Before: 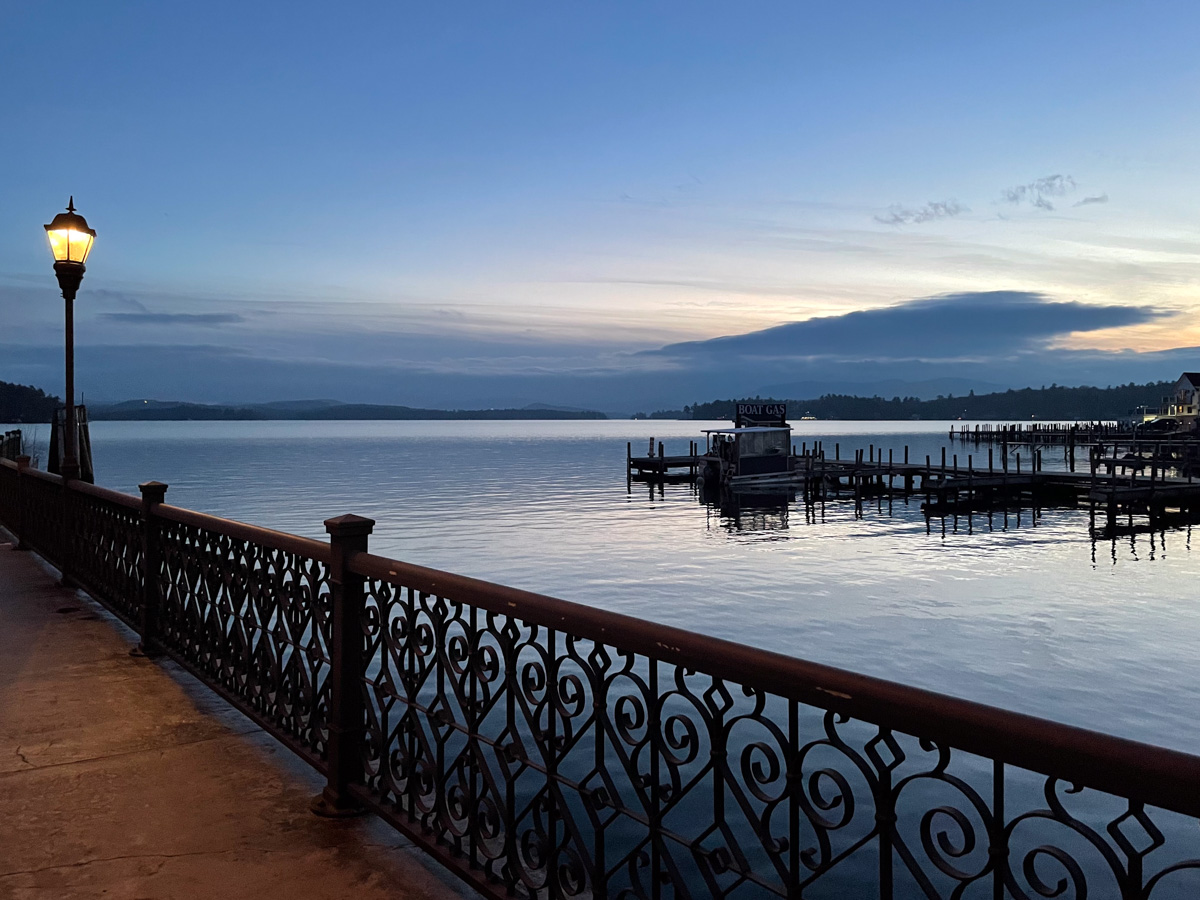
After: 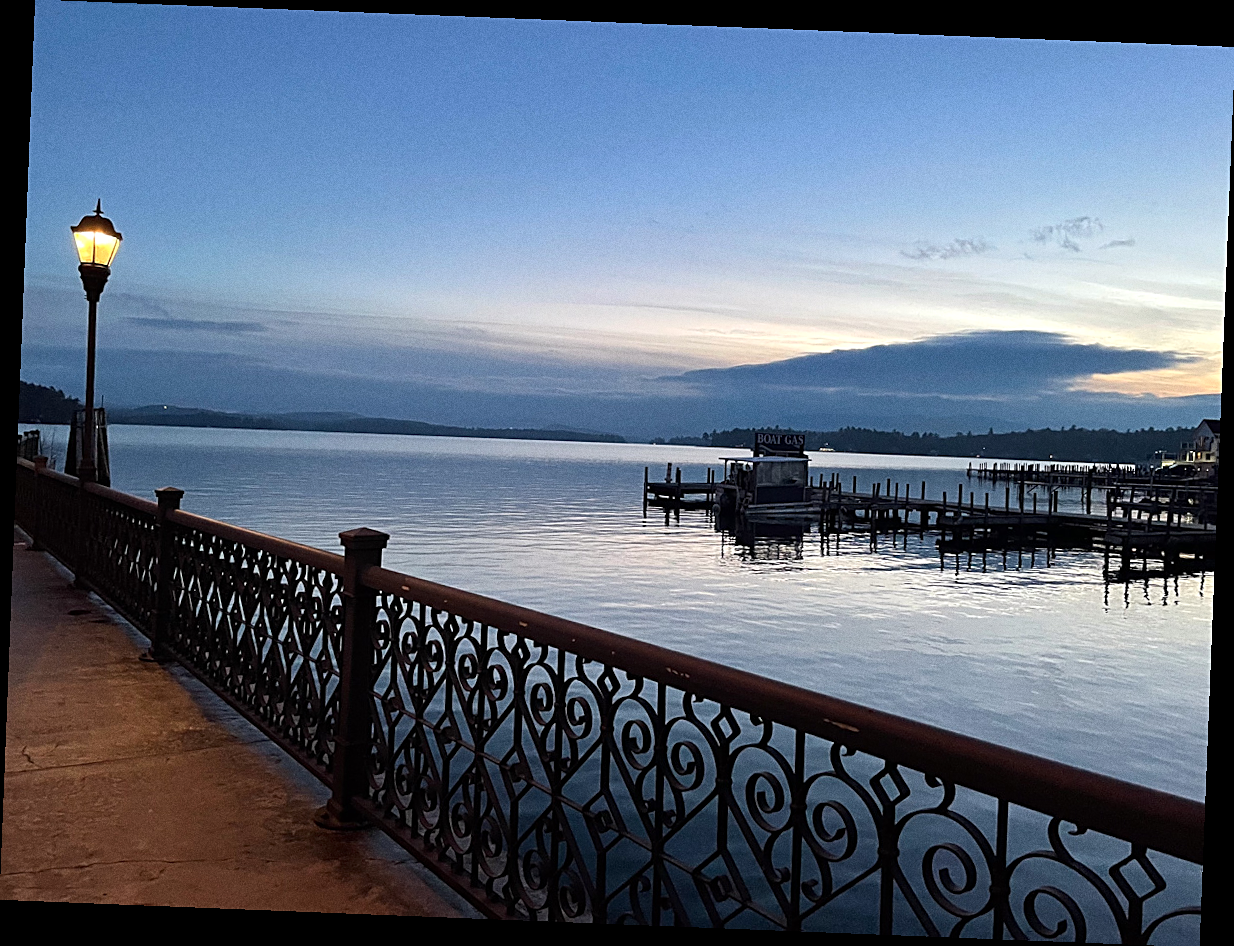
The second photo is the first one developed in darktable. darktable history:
exposure: exposure 0.131 EV, compensate highlight preservation false
grain: coarseness 0.09 ISO
rotate and perspective: rotation 2.27°, automatic cropping off
sharpen: on, module defaults
